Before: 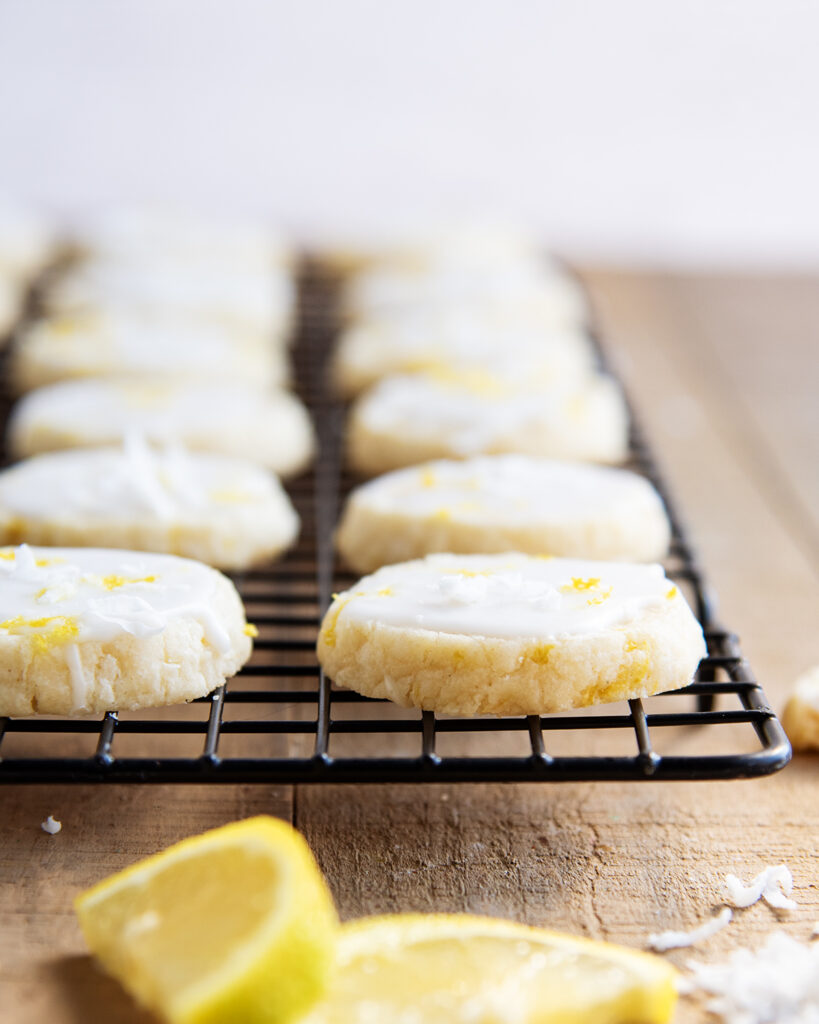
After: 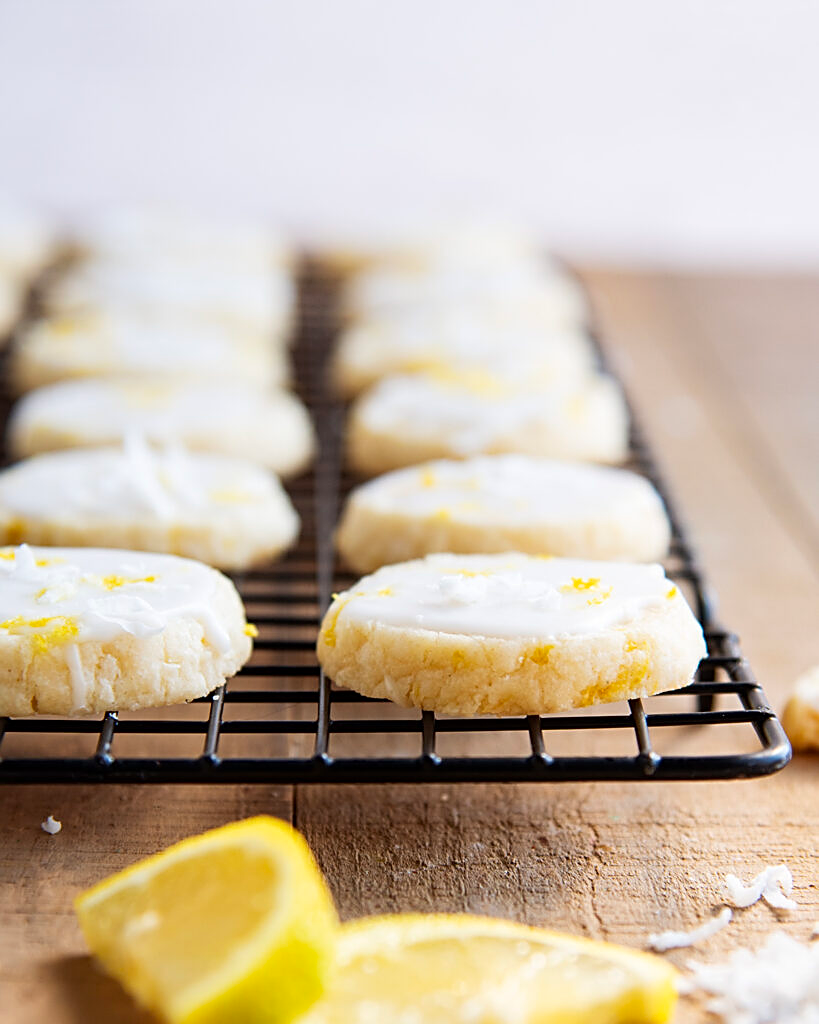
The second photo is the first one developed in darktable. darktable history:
local contrast: mode bilateral grid, contrast 20, coarseness 50, detail 102%, midtone range 0.2
sharpen: on, module defaults
